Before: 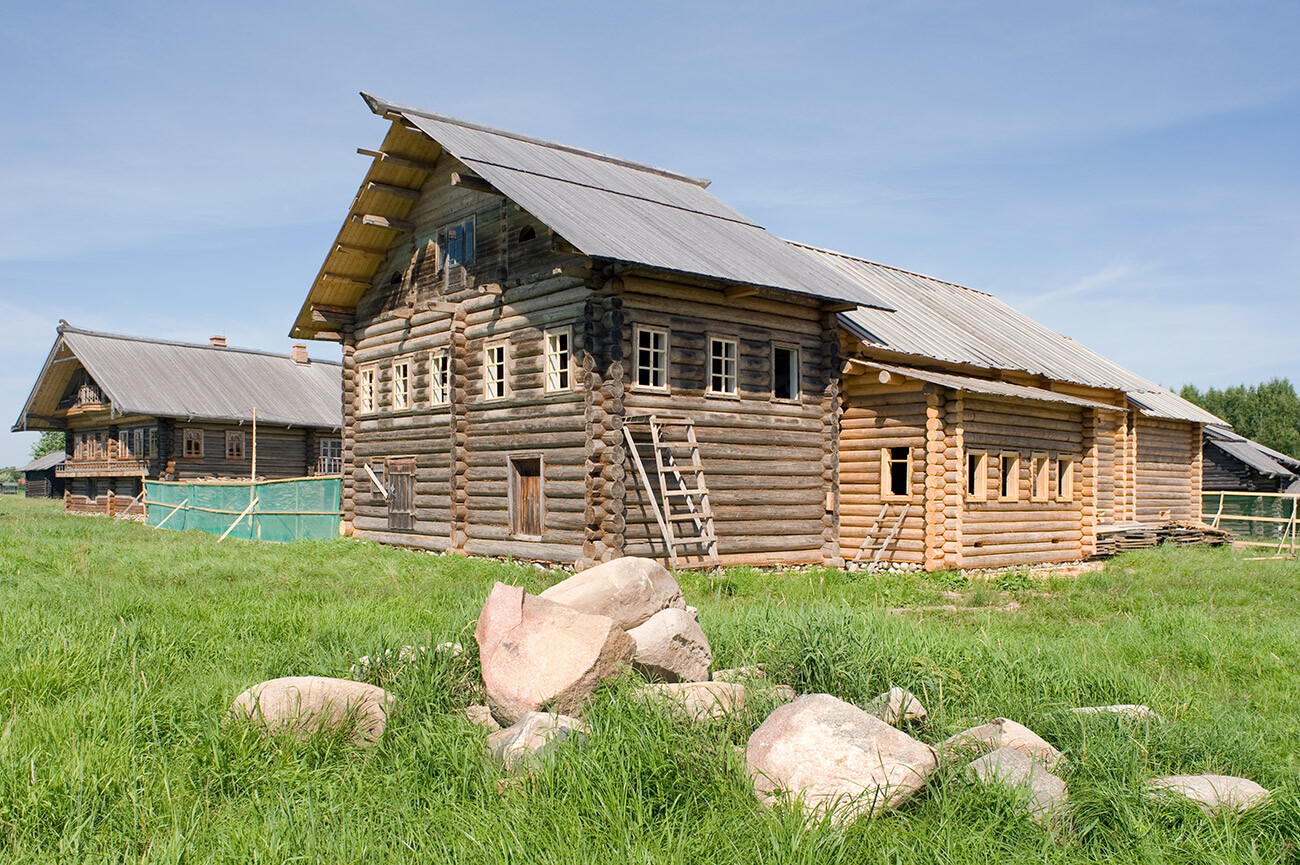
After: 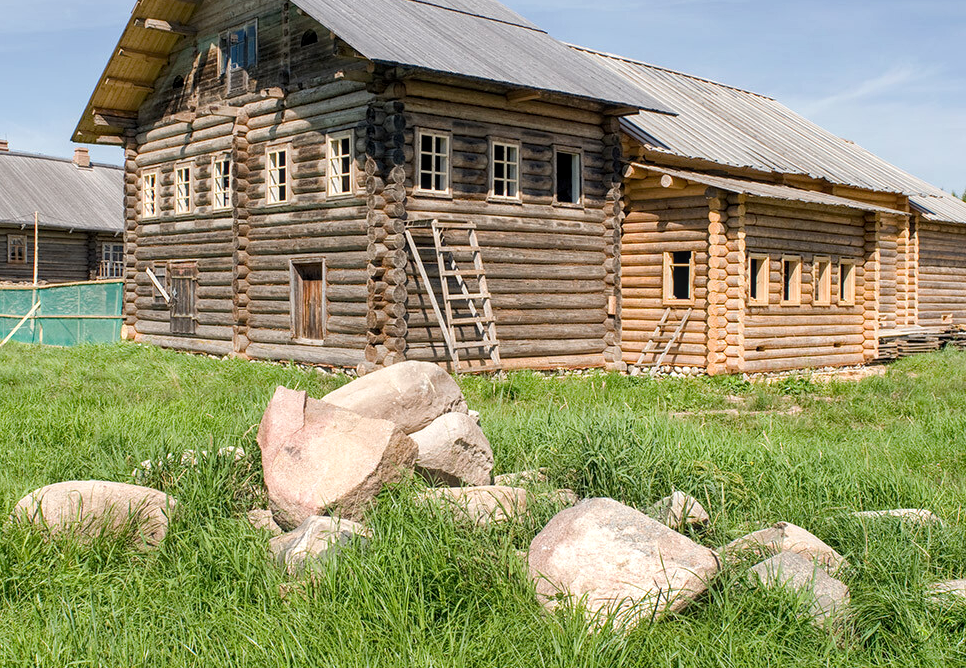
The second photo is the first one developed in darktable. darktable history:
crop: left 16.845%, top 22.691%, right 8.84%
local contrast: on, module defaults
